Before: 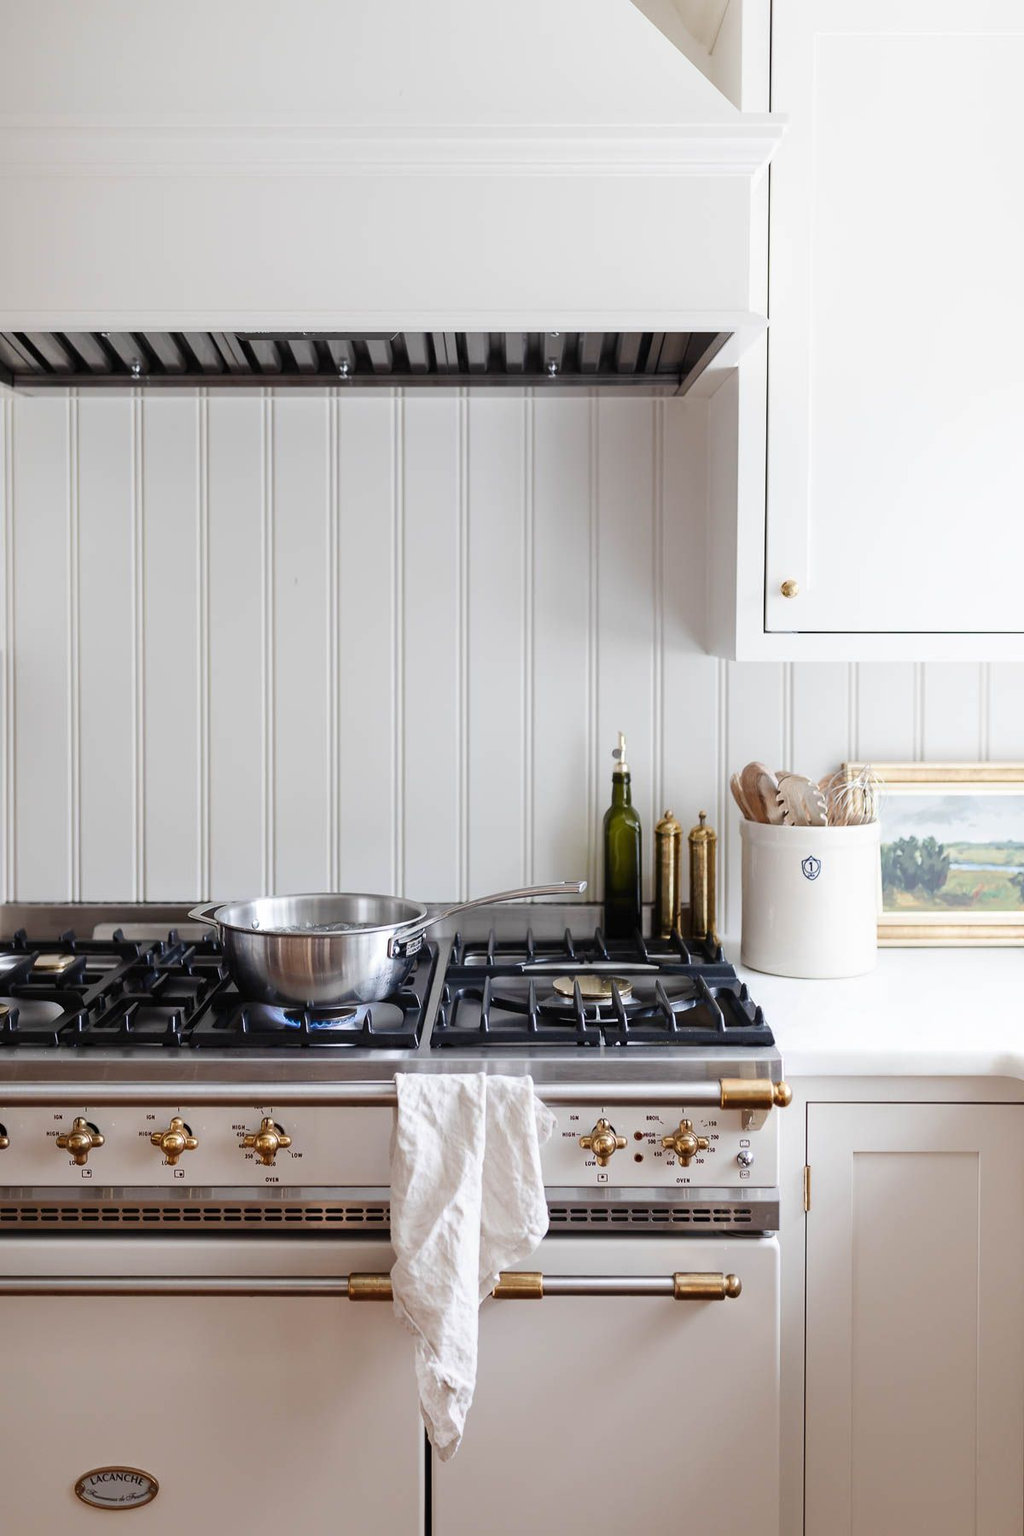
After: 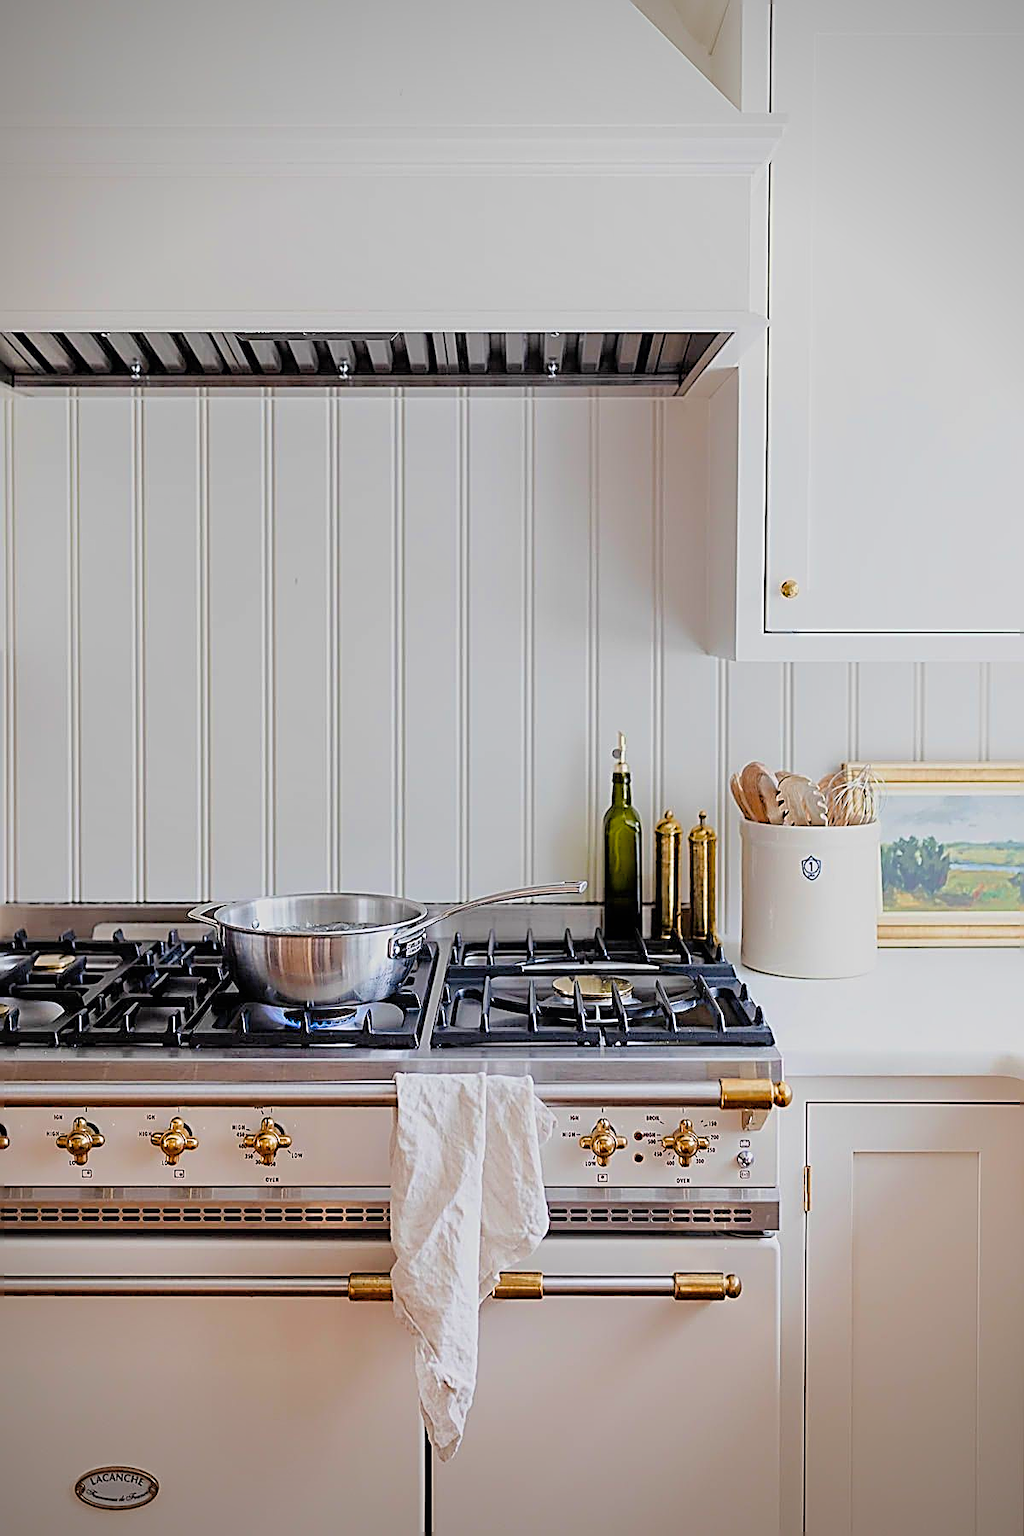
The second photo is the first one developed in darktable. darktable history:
vignetting: on, module defaults
sharpen: amount 1.992
color balance rgb: perceptual saturation grading › global saturation 19.666%, perceptual brilliance grading › mid-tones 9.429%, perceptual brilliance grading › shadows 15.184%, global vibrance 18.798%
shadows and highlights: on, module defaults
exposure: black level correction 0.001, exposure 0.5 EV, compensate highlight preservation false
filmic rgb: black relative exposure -7.65 EV, white relative exposure 4.56 EV, hardness 3.61, color science v6 (2022)
